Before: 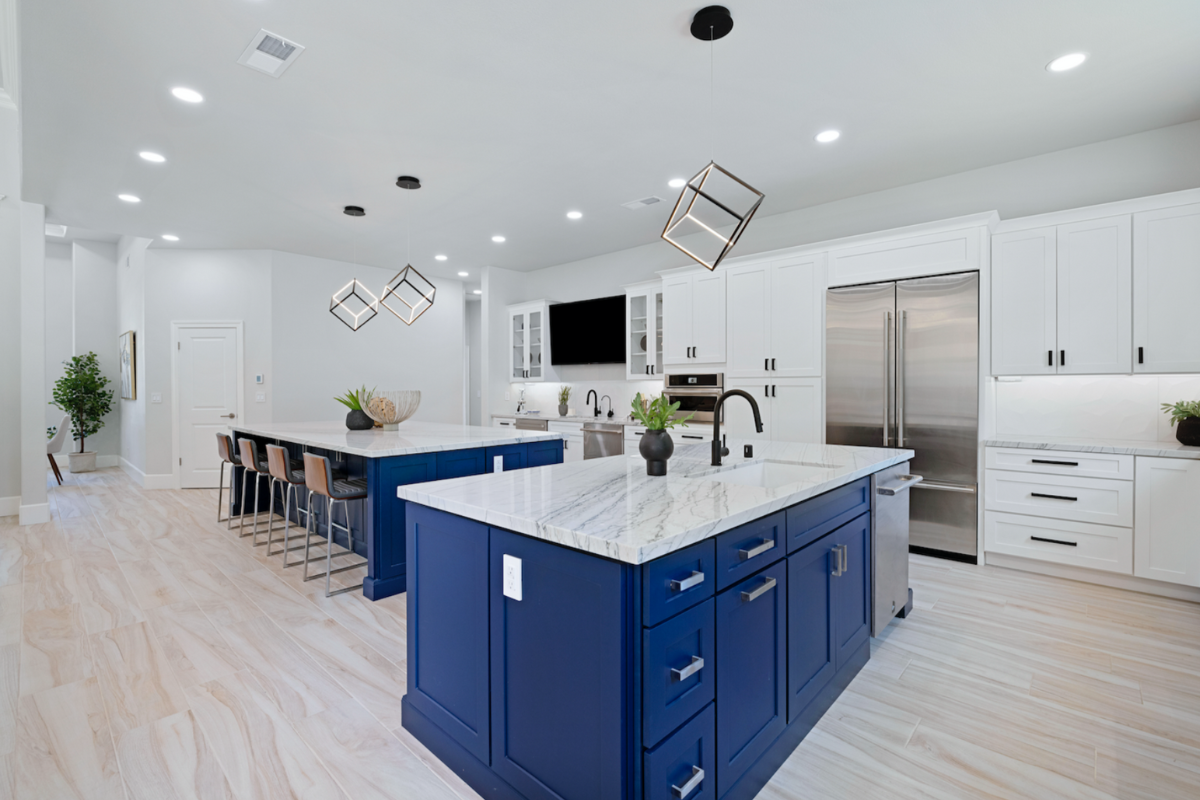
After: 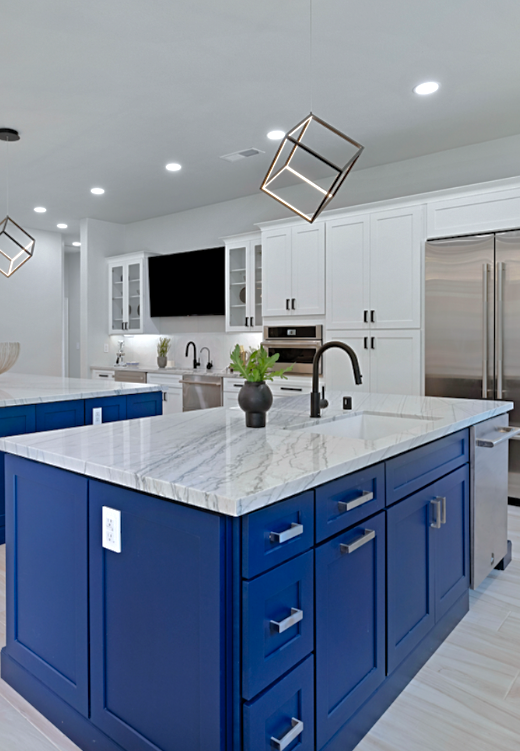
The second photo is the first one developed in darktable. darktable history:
color balance: contrast 10%
shadows and highlights: shadows 40, highlights -60
crop: left 33.452%, top 6.025%, right 23.155%
sharpen: amount 0.2
